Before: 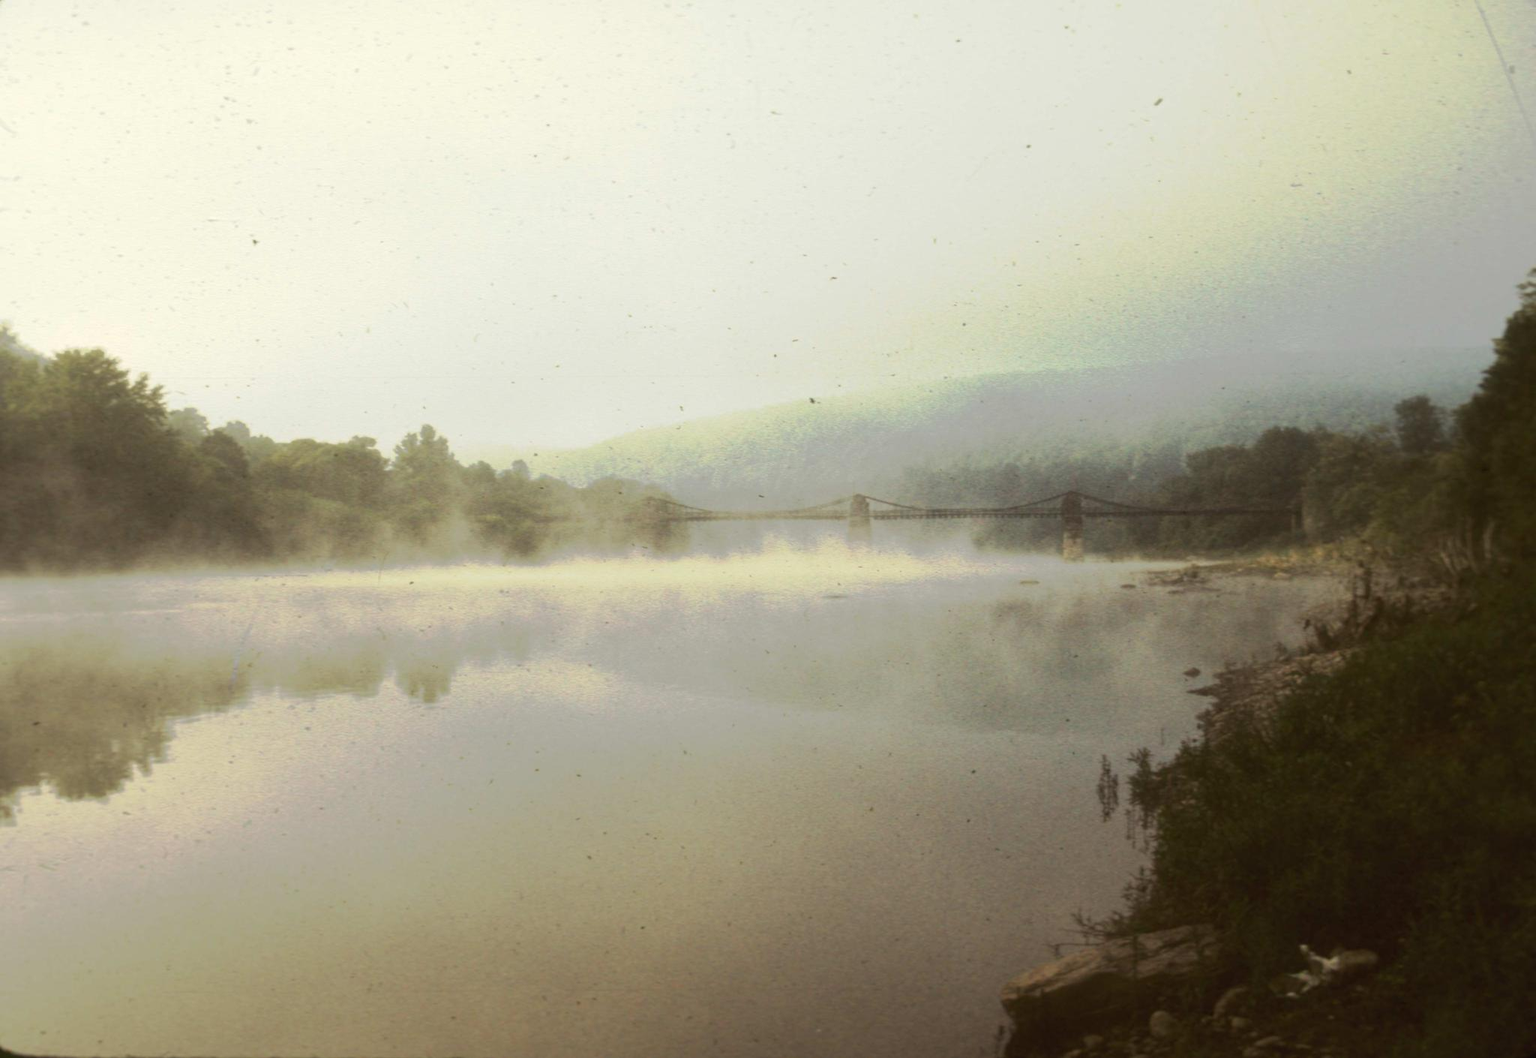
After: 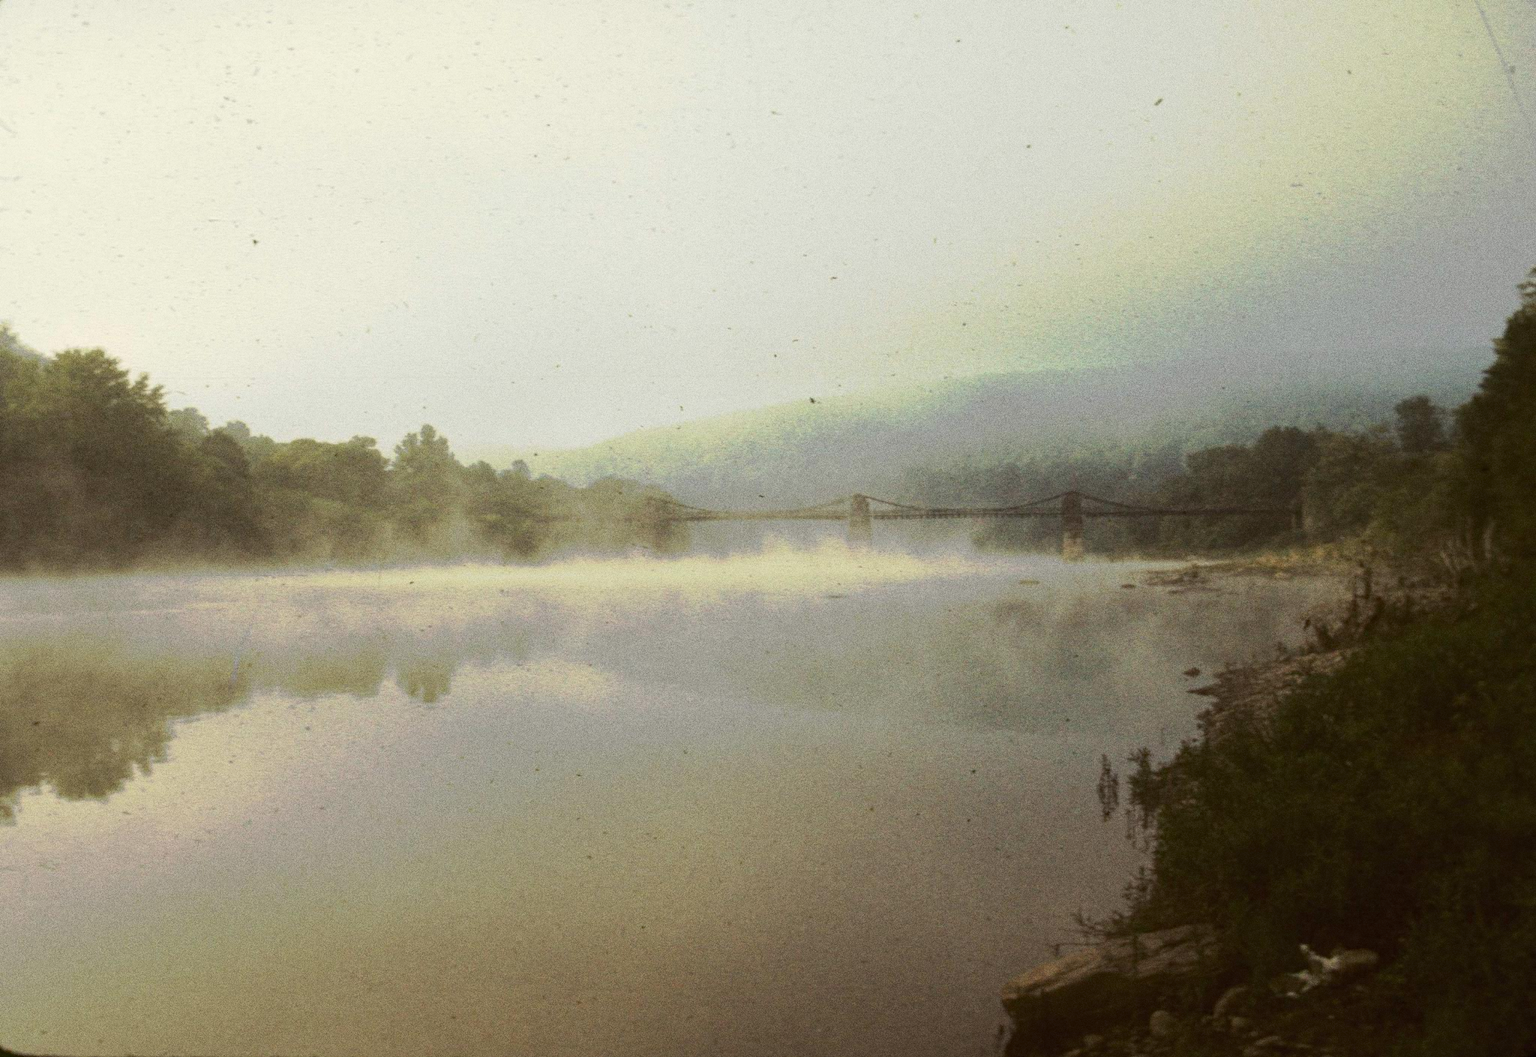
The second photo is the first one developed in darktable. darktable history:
exposure: black level correction 0.001, exposure -0.125 EV, compensate exposure bias true, compensate highlight preservation false
haze removal: adaptive false
grain: coarseness 0.09 ISO, strength 40%
